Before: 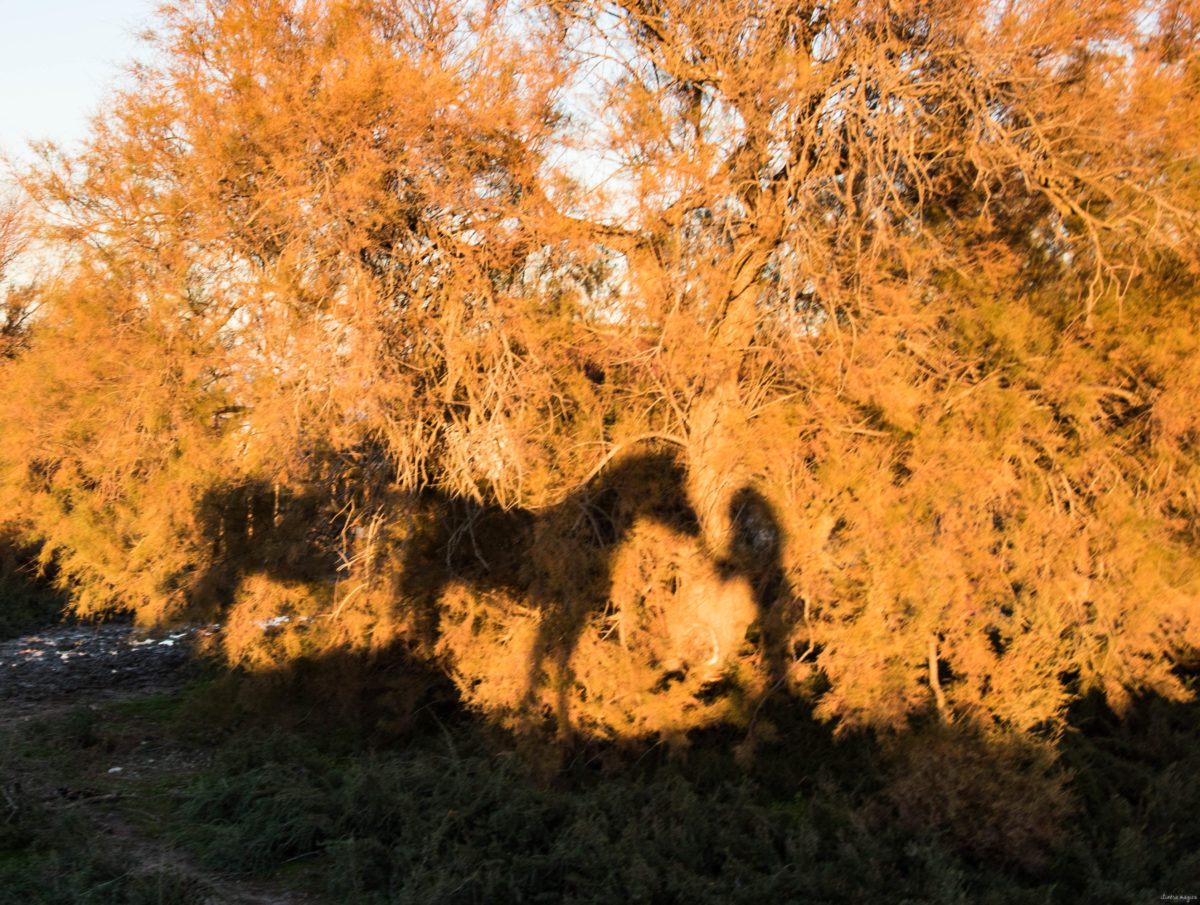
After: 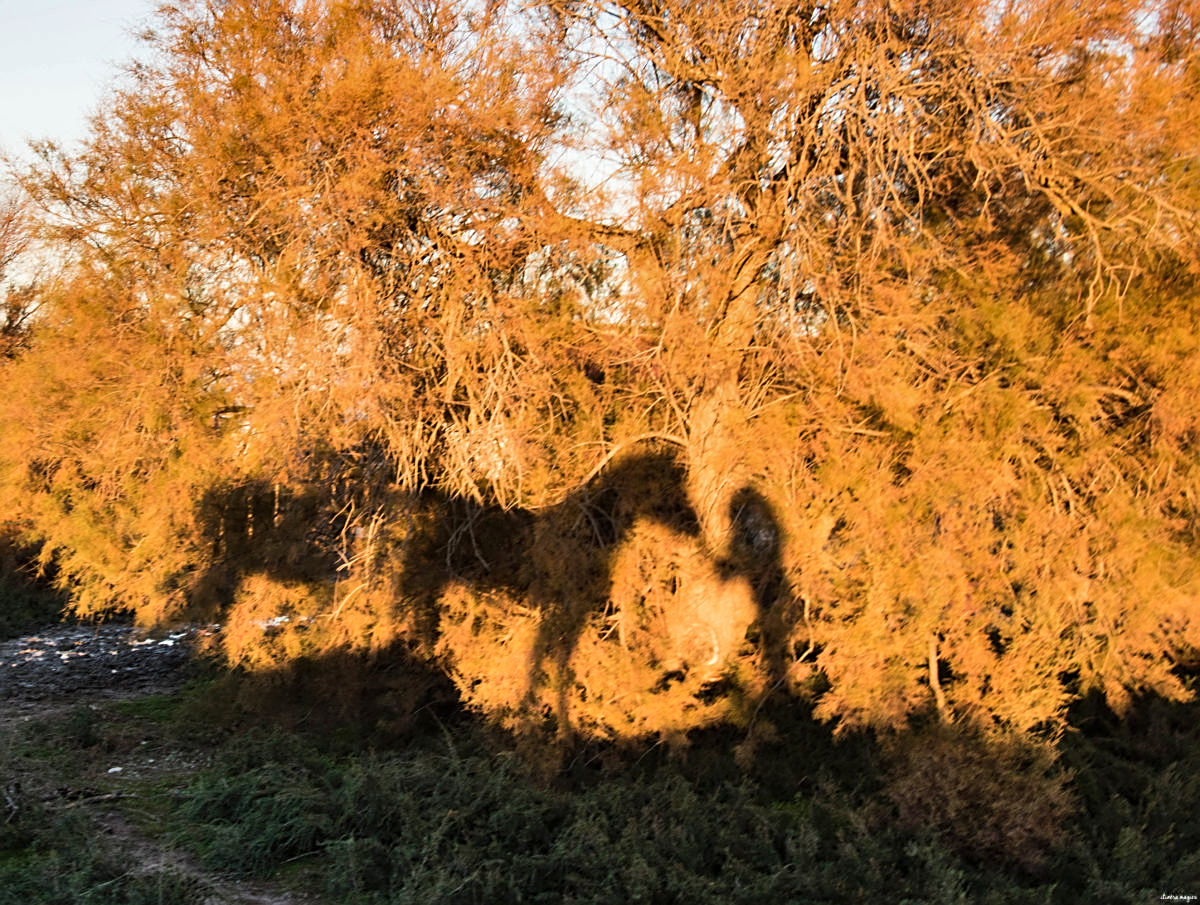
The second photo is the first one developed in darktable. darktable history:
shadows and highlights: highlights color adjustment 0%, soften with gaussian
sharpen: on, module defaults
